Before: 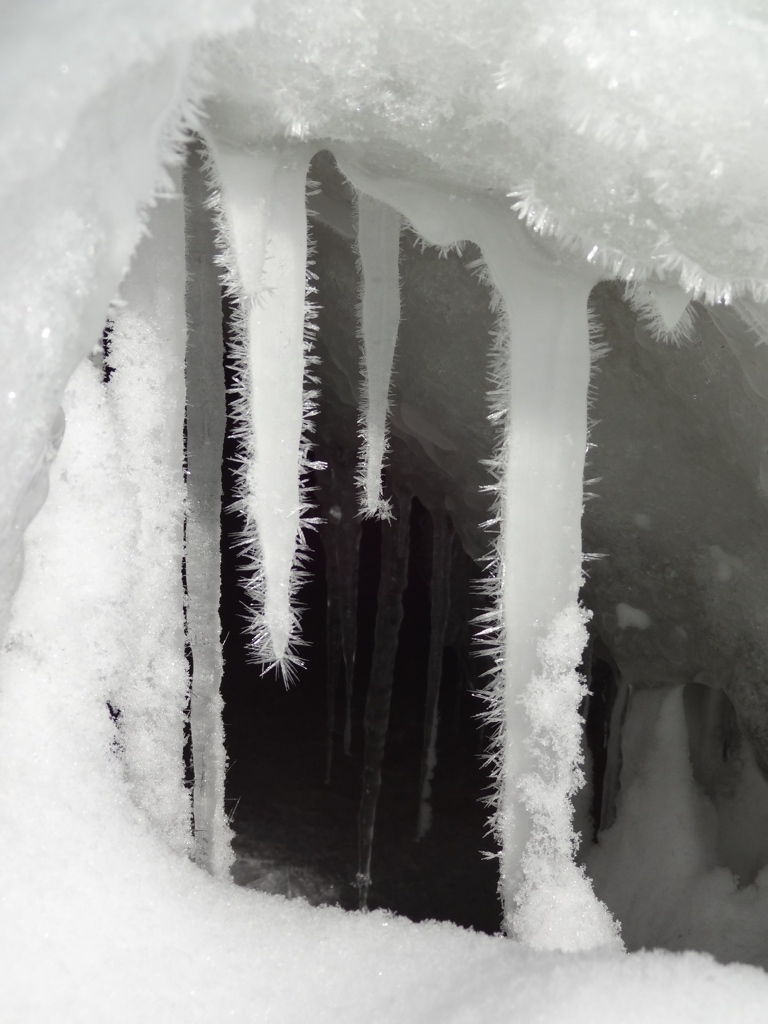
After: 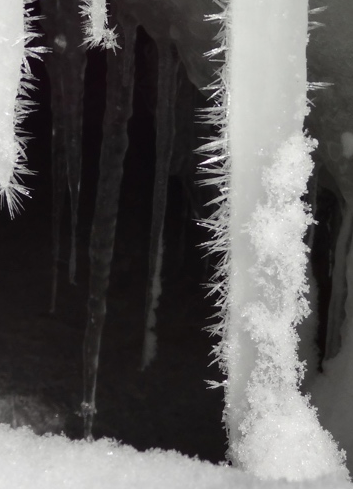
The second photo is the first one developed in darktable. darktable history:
contrast equalizer: y [[0.439, 0.44, 0.442, 0.457, 0.493, 0.498], [0.5 ×6], [0.5 ×6], [0 ×6], [0 ×6]], mix -0.36
shadows and highlights: soften with gaussian
crop: left 35.817%, top 46.074%, right 18.201%, bottom 6.12%
